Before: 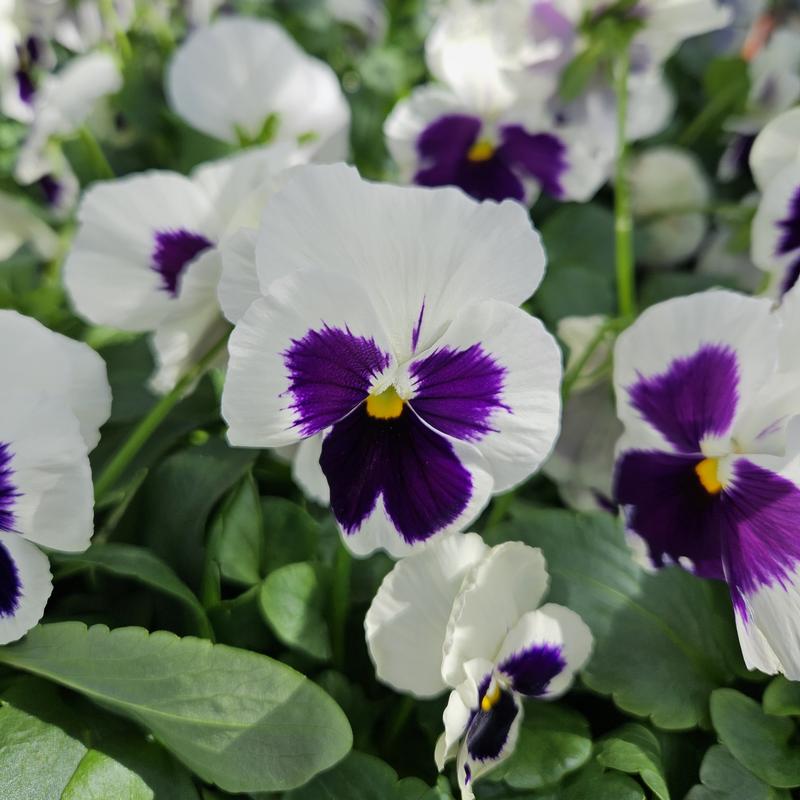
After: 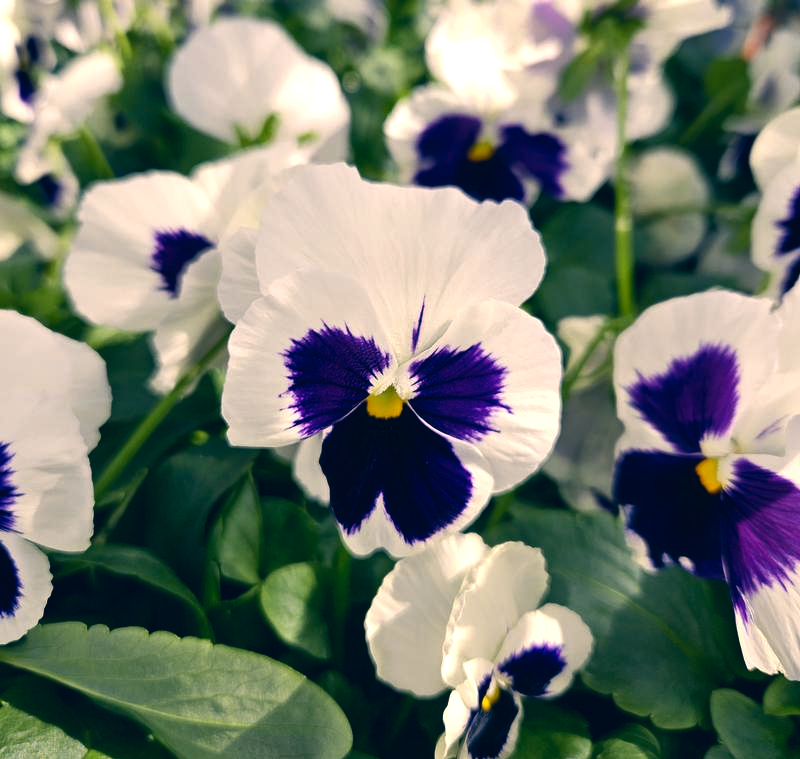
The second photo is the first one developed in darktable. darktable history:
crop and rotate: top 0.007%, bottom 5.095%
color balance rgb: linear chroma grading › shadows -6.361%, linear chroma grading › highlights -7.942%, linear chroma grading › global chroma -10.639%, linear chroma grading › mid-tones -8.022%, perceptual saturation grading › global saturation 34.746%, perceptual saturation grading › highlights -29.846%, perceptual saturation grading › shadows 36.222%, perceptual brilliance grading › global brilliance 14.814%, perceptual brilliance grading › shadows -35.192%, contrast 5.034%
color correction: highlights a* 10.32, highlights b* 14.15, shadows a* -10.3, shadows b* -15.1
